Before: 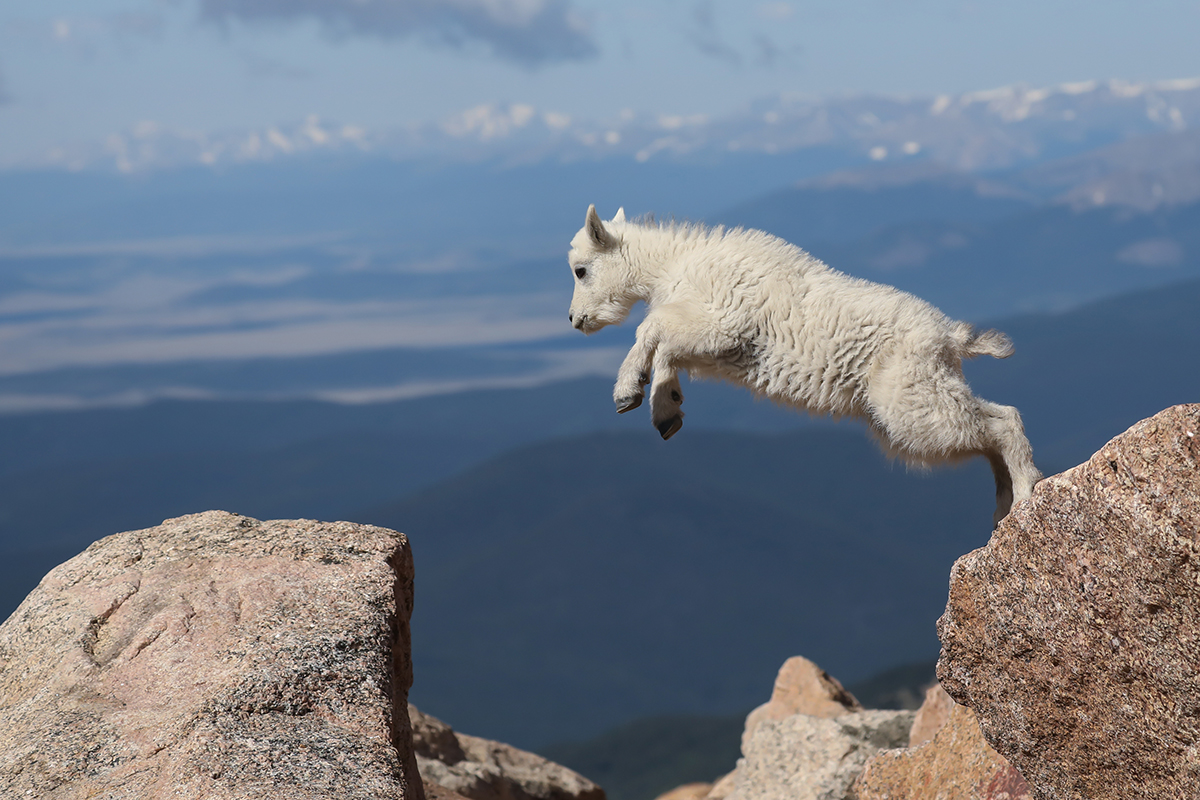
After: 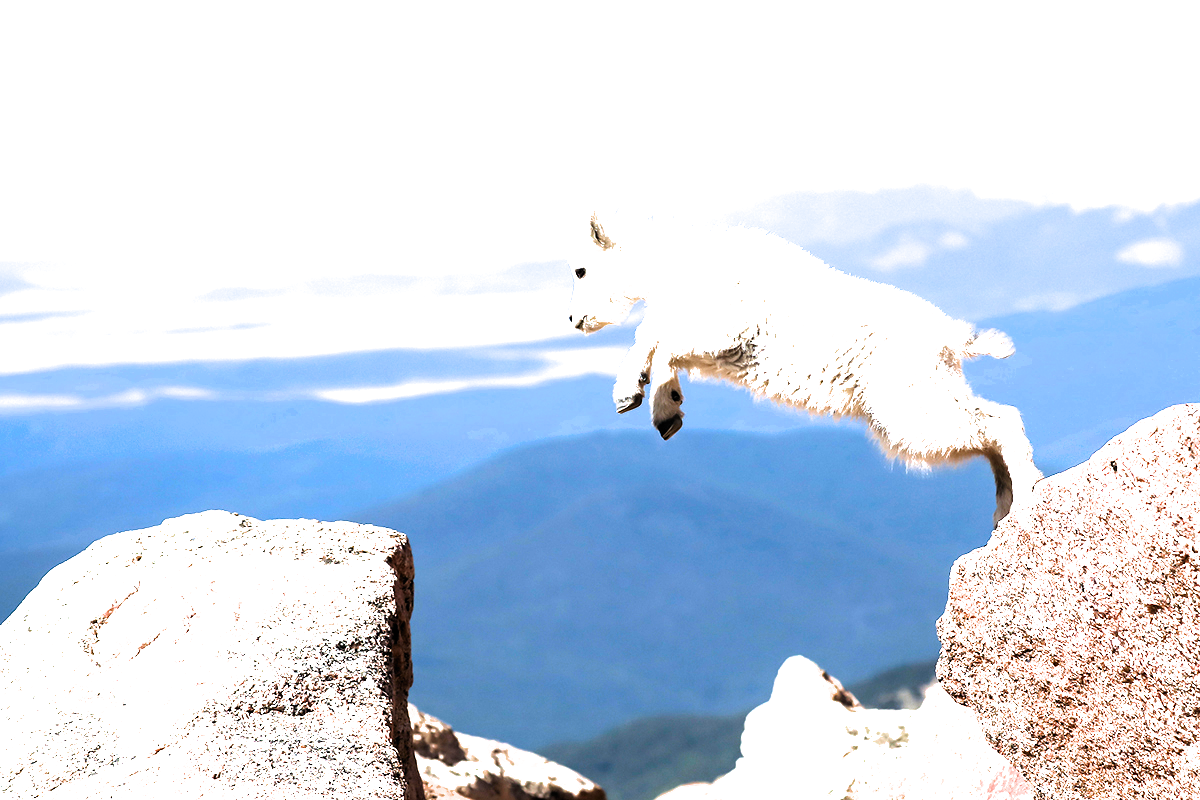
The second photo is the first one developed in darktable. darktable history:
exposure: black level correction 0.001, exposure 1.735 EV, compensate highlight preservation false
color zones: curves: ch0 [(0, 0.425) (0.143, 0.422) (0.286, 0.42) (0.429, 0.419) (0.571, 0.419) (0.714, 0.42) (0.857, 0.422) (1, 0.425)]; ch1 [(0, 0.666) (0.143, 0.669) (0.286, 0.671) (0.429, 0.67) (0.571, 0.67) (0.714, 0.67) (0.857, 0.67) (1, 0.666)]
tone equalizer: -8 EV -0.39 EV, -7 EV -0.399 EV, -6 EV -0.364 EV, -5 EV -0.26 EV, -3 EV 0.226 EV, -2 EV 0.309 EV, -1 EV 0.39 EV, +0 EV 0.412 EV, mask exposure compensation -0.493 EV
contrast brightness saturation: saturation 0.13
filmic rgb: black relative exposure -8.21 EV, white relative exposure 2.23 EV, hardness 7.07, latitude 86.28%, contrast 1.686, highlights saturation mix -3.98%, shadows ↔ highlights balance -2.39%, color science v6 (2022)
